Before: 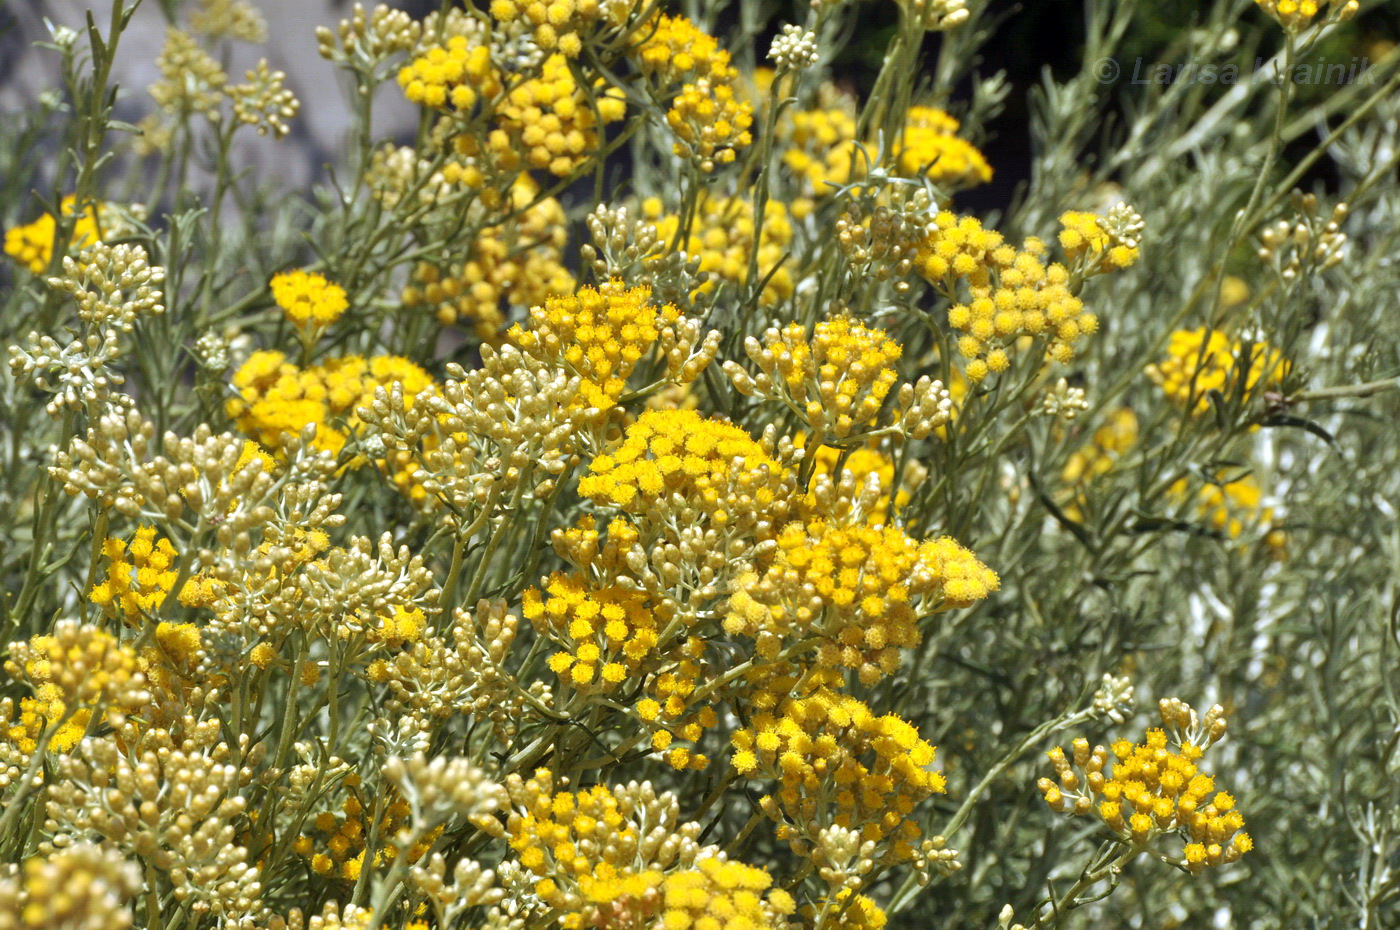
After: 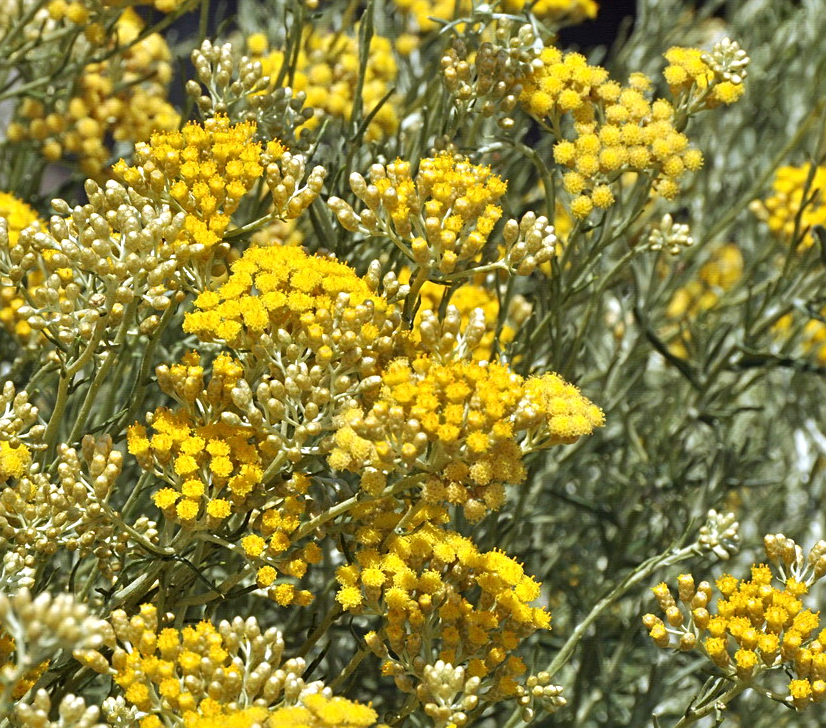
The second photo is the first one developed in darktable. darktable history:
crop and rotate: left 28.215%, top 17.701%, right 12.774%, bottom 3.951%
sharpen: radius 2.199, amount 0.383, threshold 0.062
